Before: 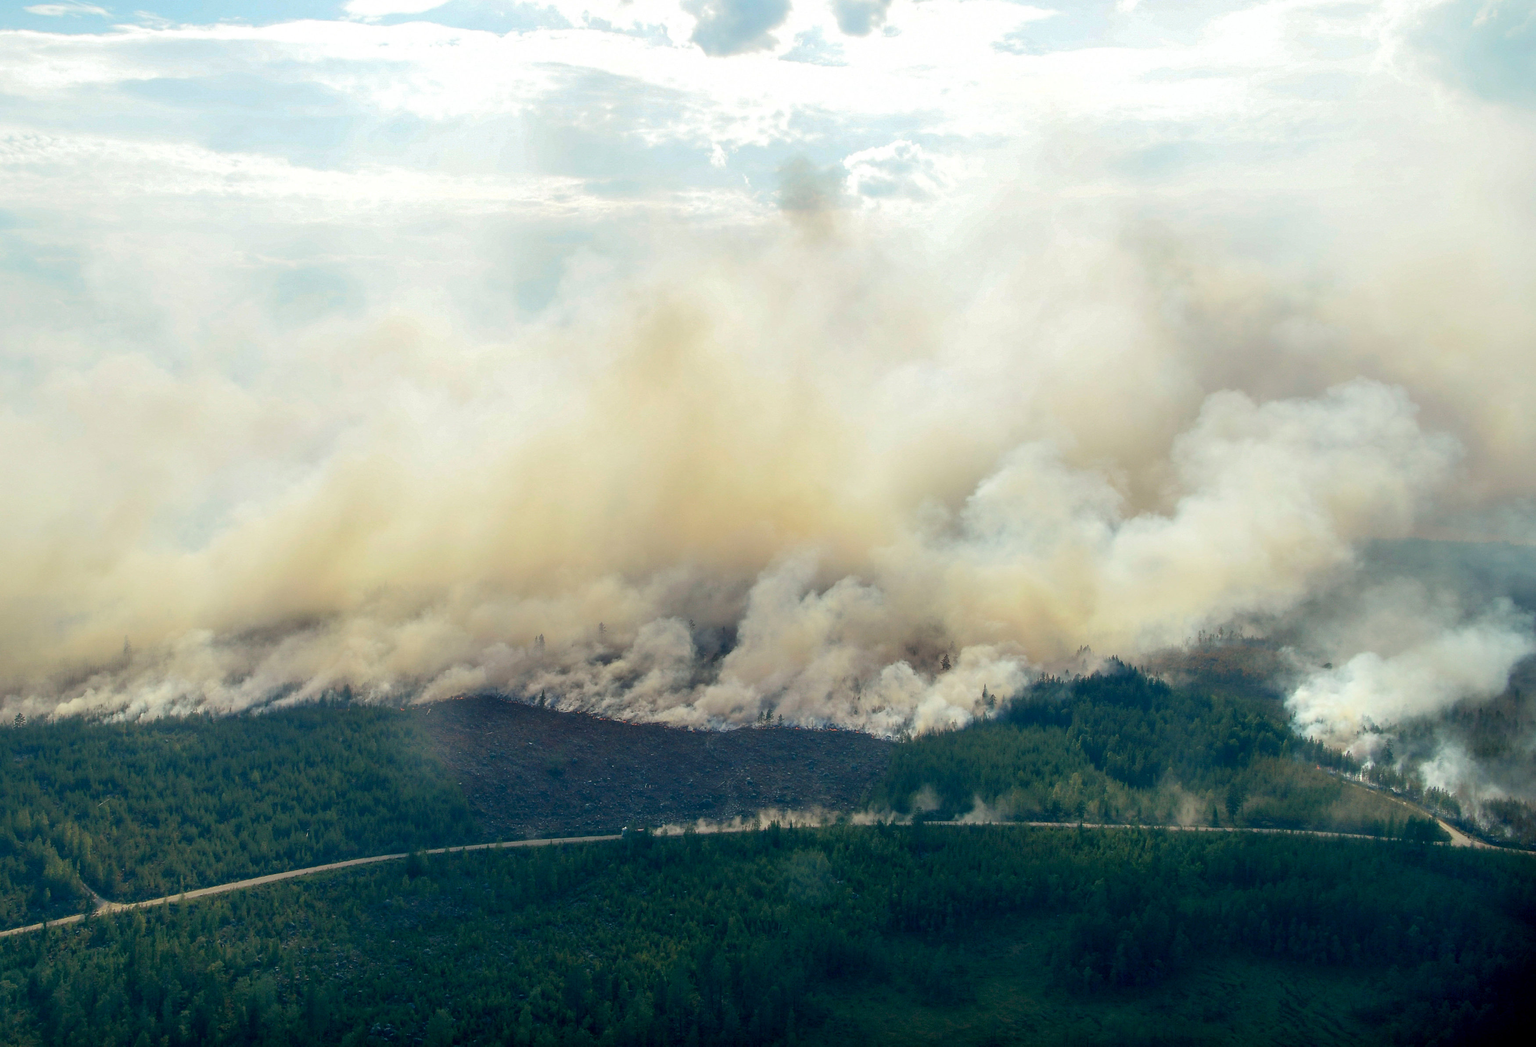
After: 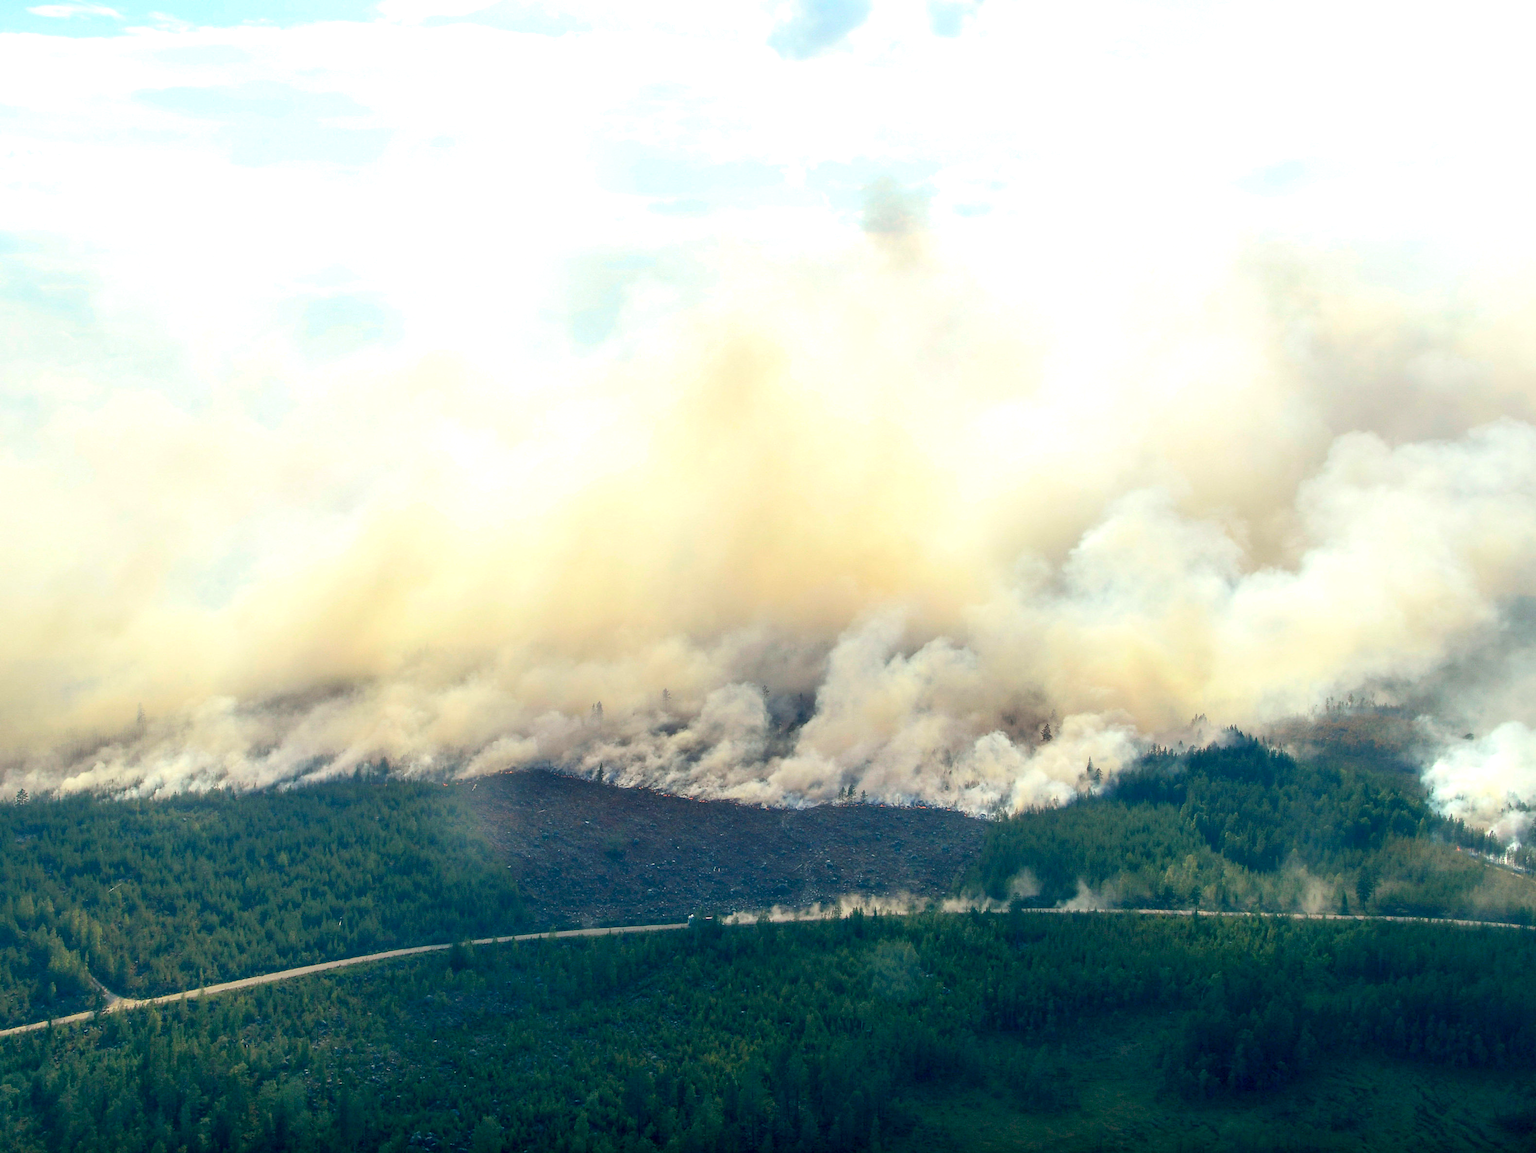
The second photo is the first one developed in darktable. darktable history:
crop: right 9.497%, bottom 0.043%
exposure: black level correction 0.001, exposure 0.5 EV, compensate highlight preservation false
contrast brightness saturation: contrast 0.099, brightness 0.038, saturation 0.089
